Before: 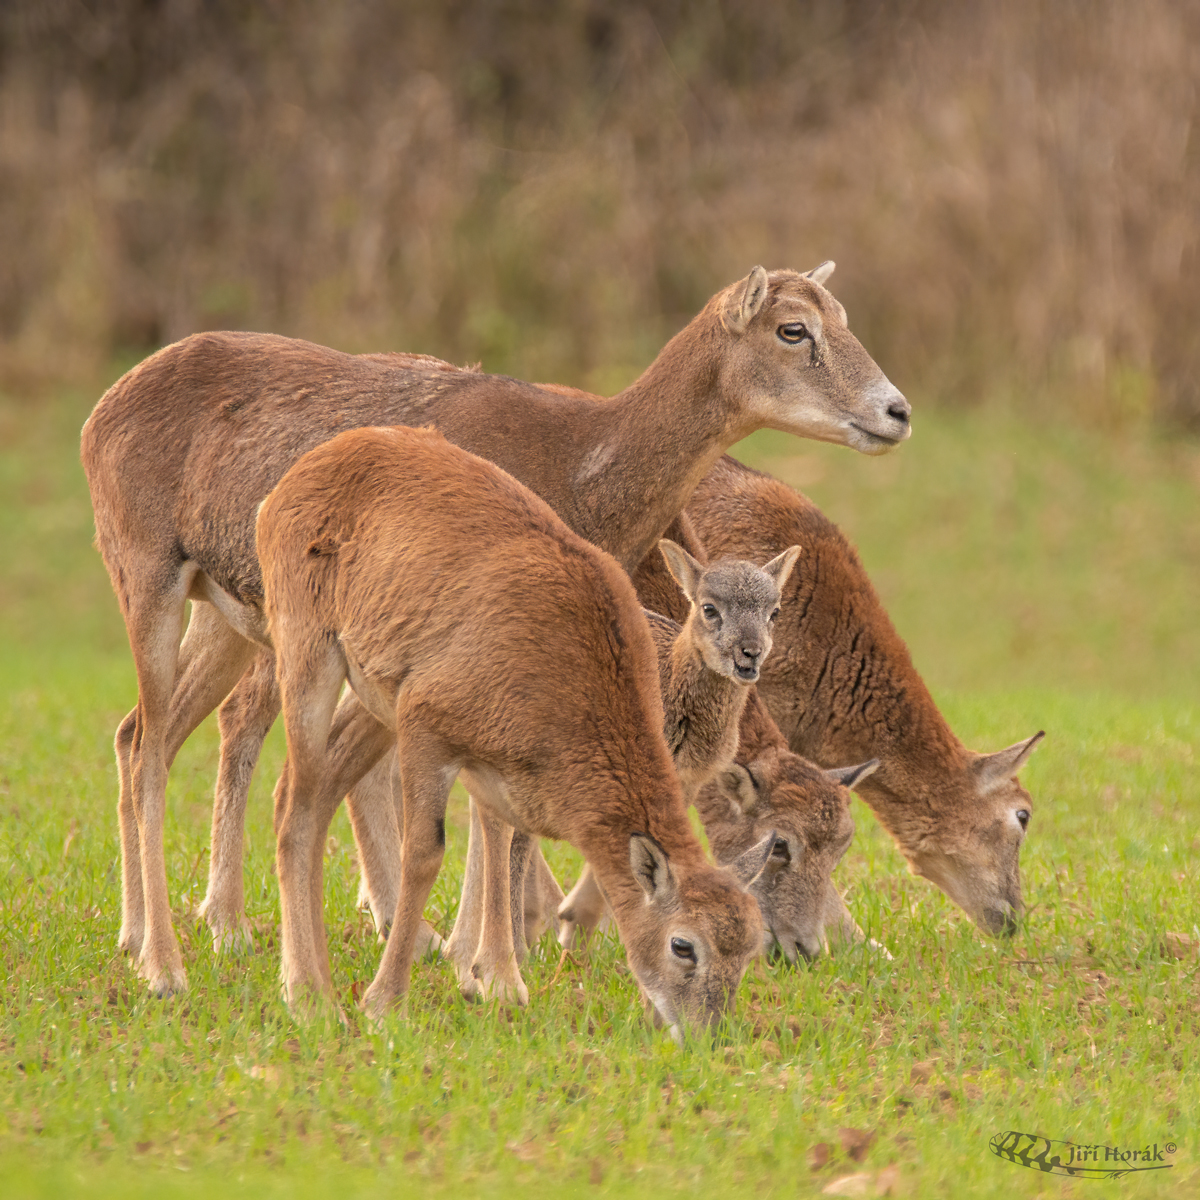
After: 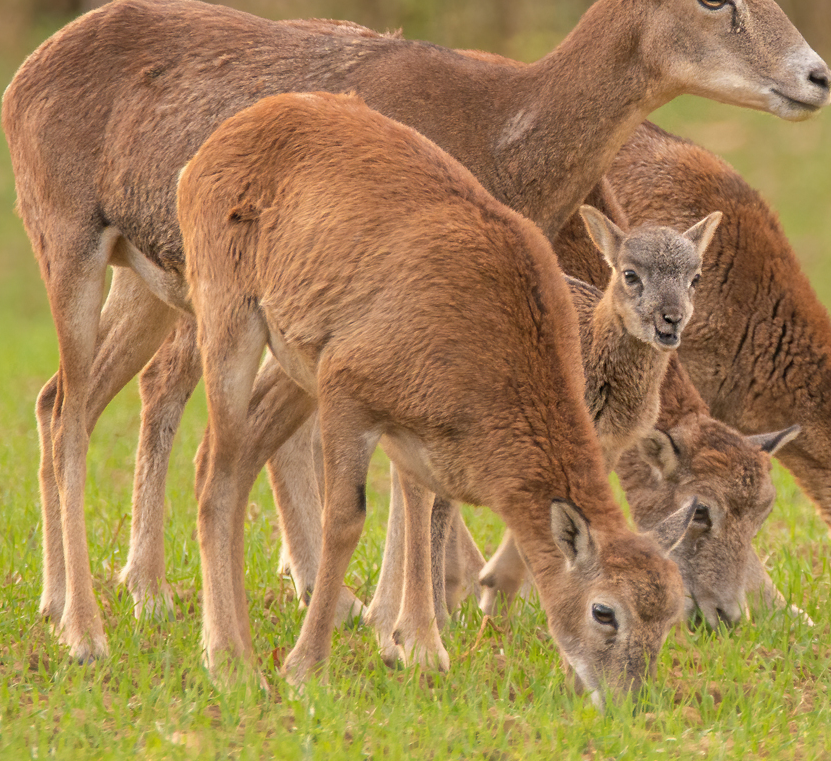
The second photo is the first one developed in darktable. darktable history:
crop: left 6.644%, top 27.875%, right 24.099%, bottom 8.67%
